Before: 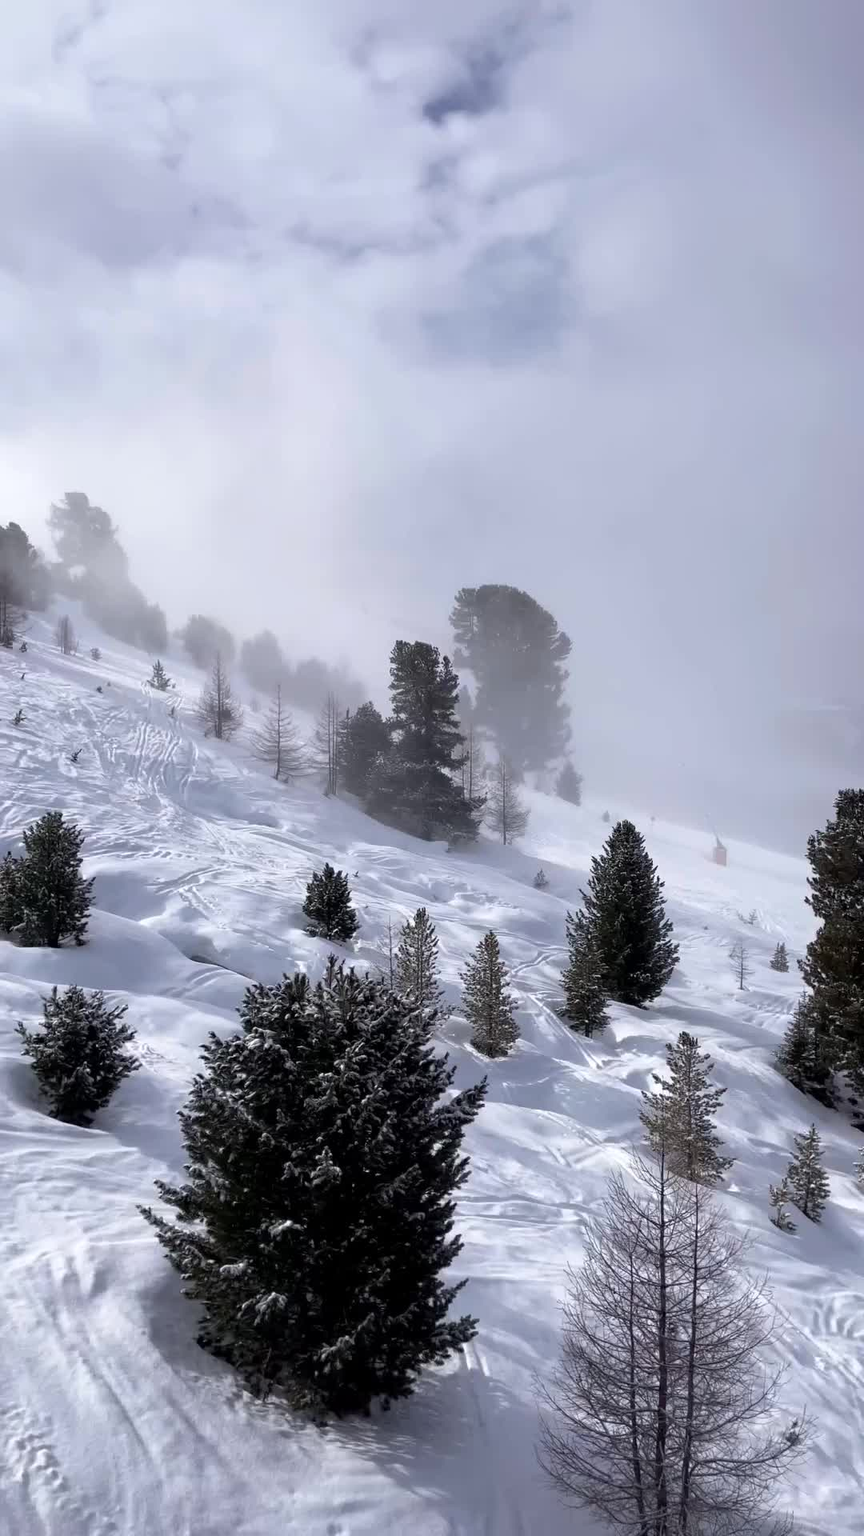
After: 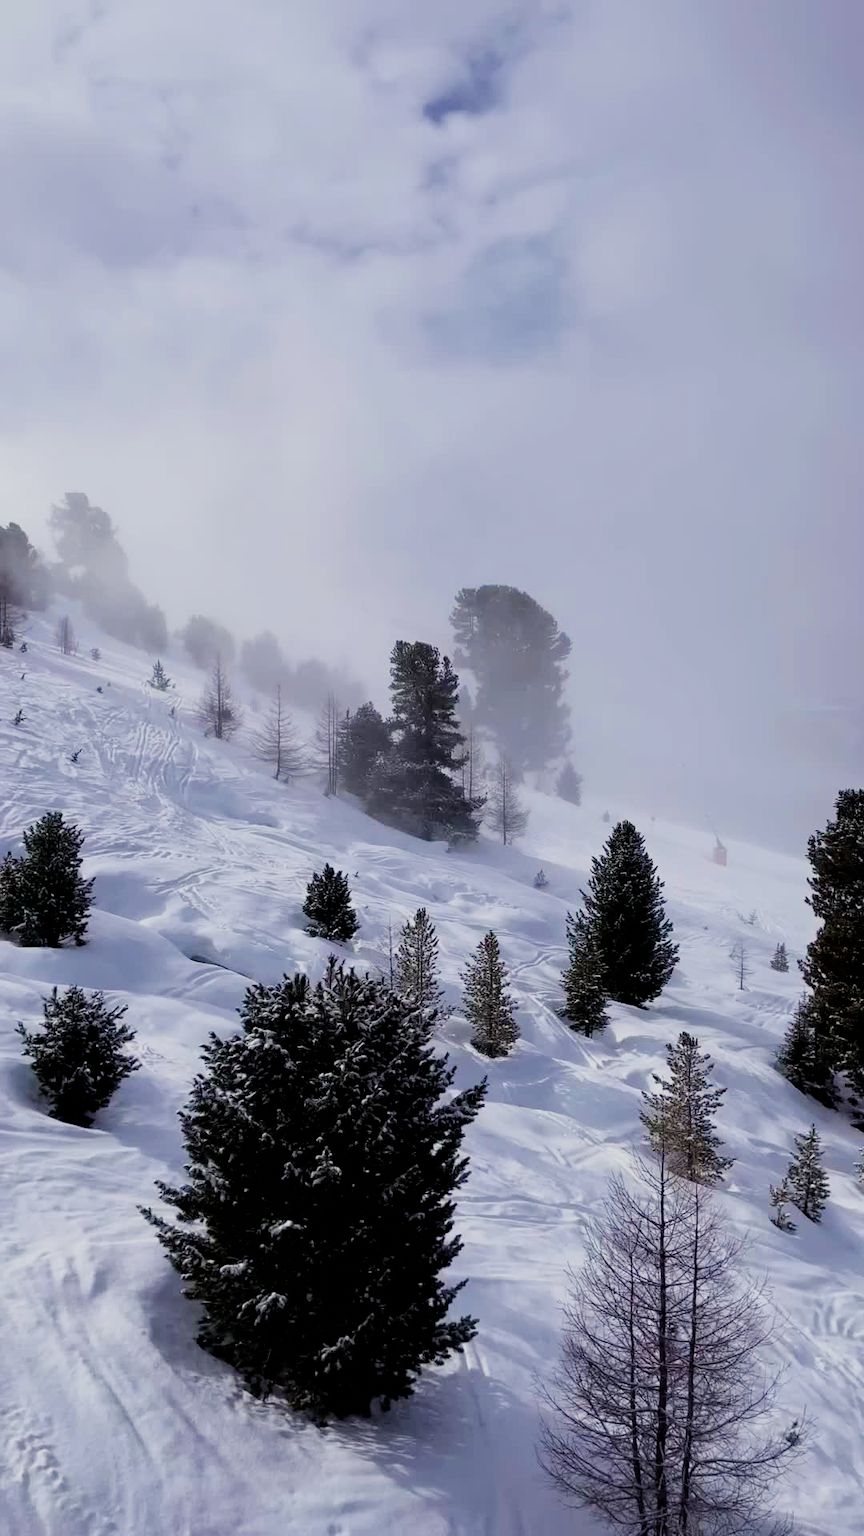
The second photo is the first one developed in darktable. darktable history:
exposure: exposure -0.018 EV, compensate highlight preservation false
color balance rgb: perceptual saturation grading › global saturation 20%, perceptual saturation grading › highlights -25.277%, perceptual saturation grading › shadows 49.328%, contrast 14.475%
filmic rgb: black relative exposure -7.09 EV, white relative exposure 5.35 EV, hardness 3.03
velvia: on, module defaults
